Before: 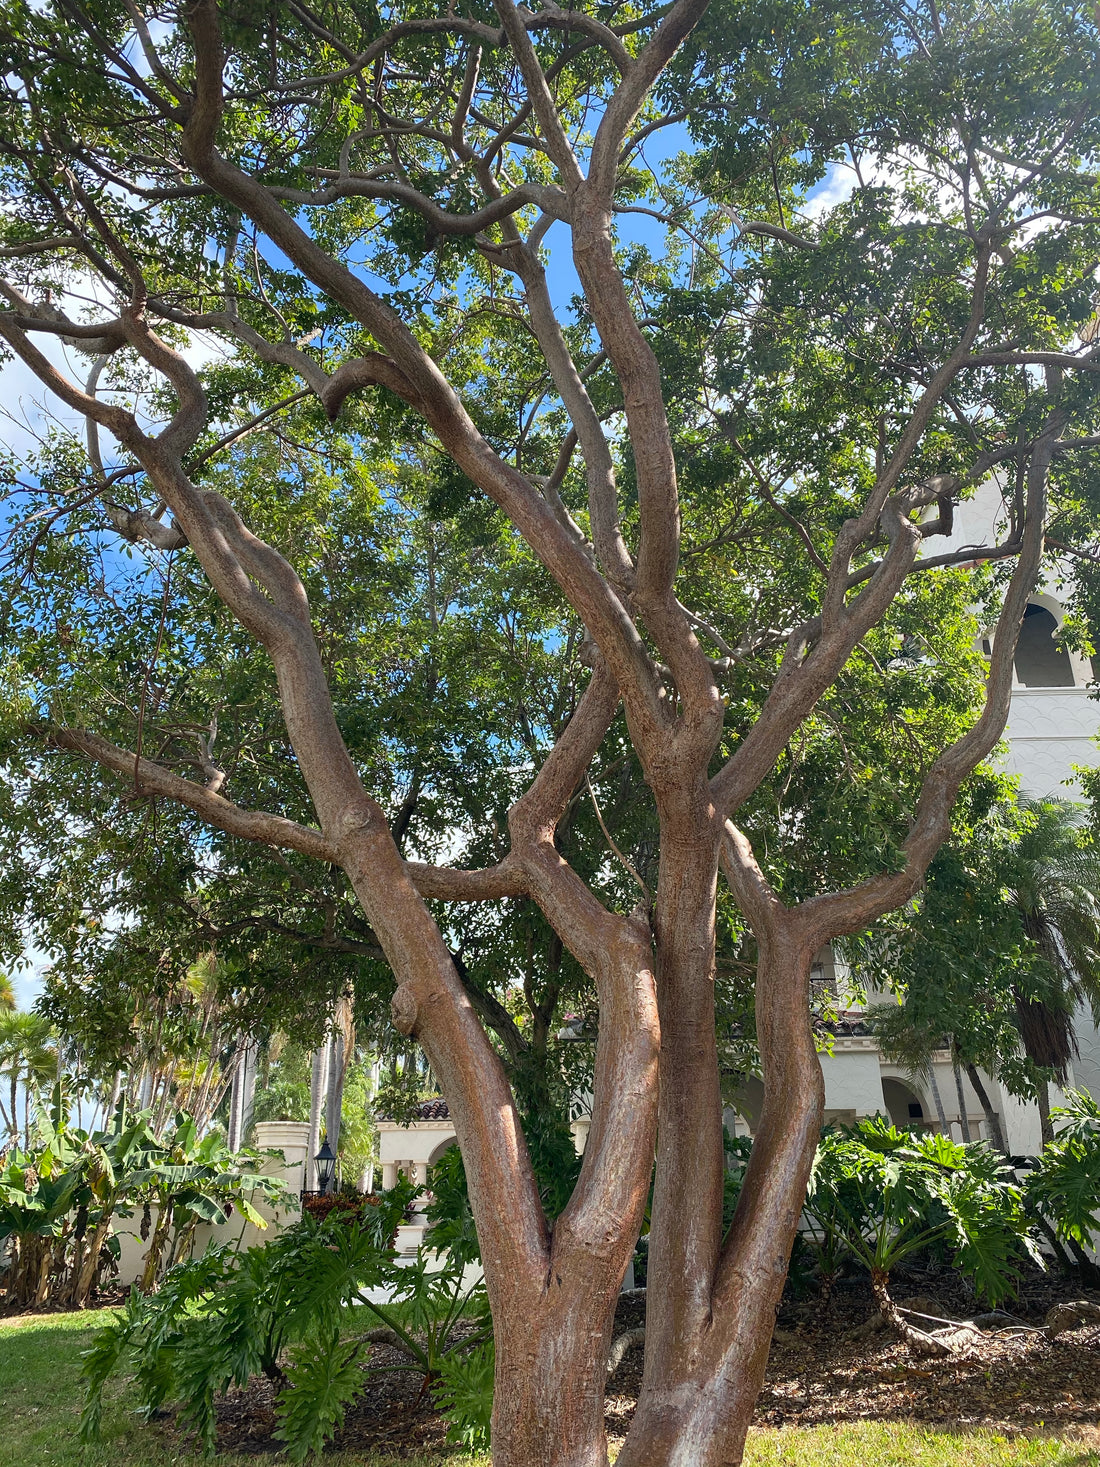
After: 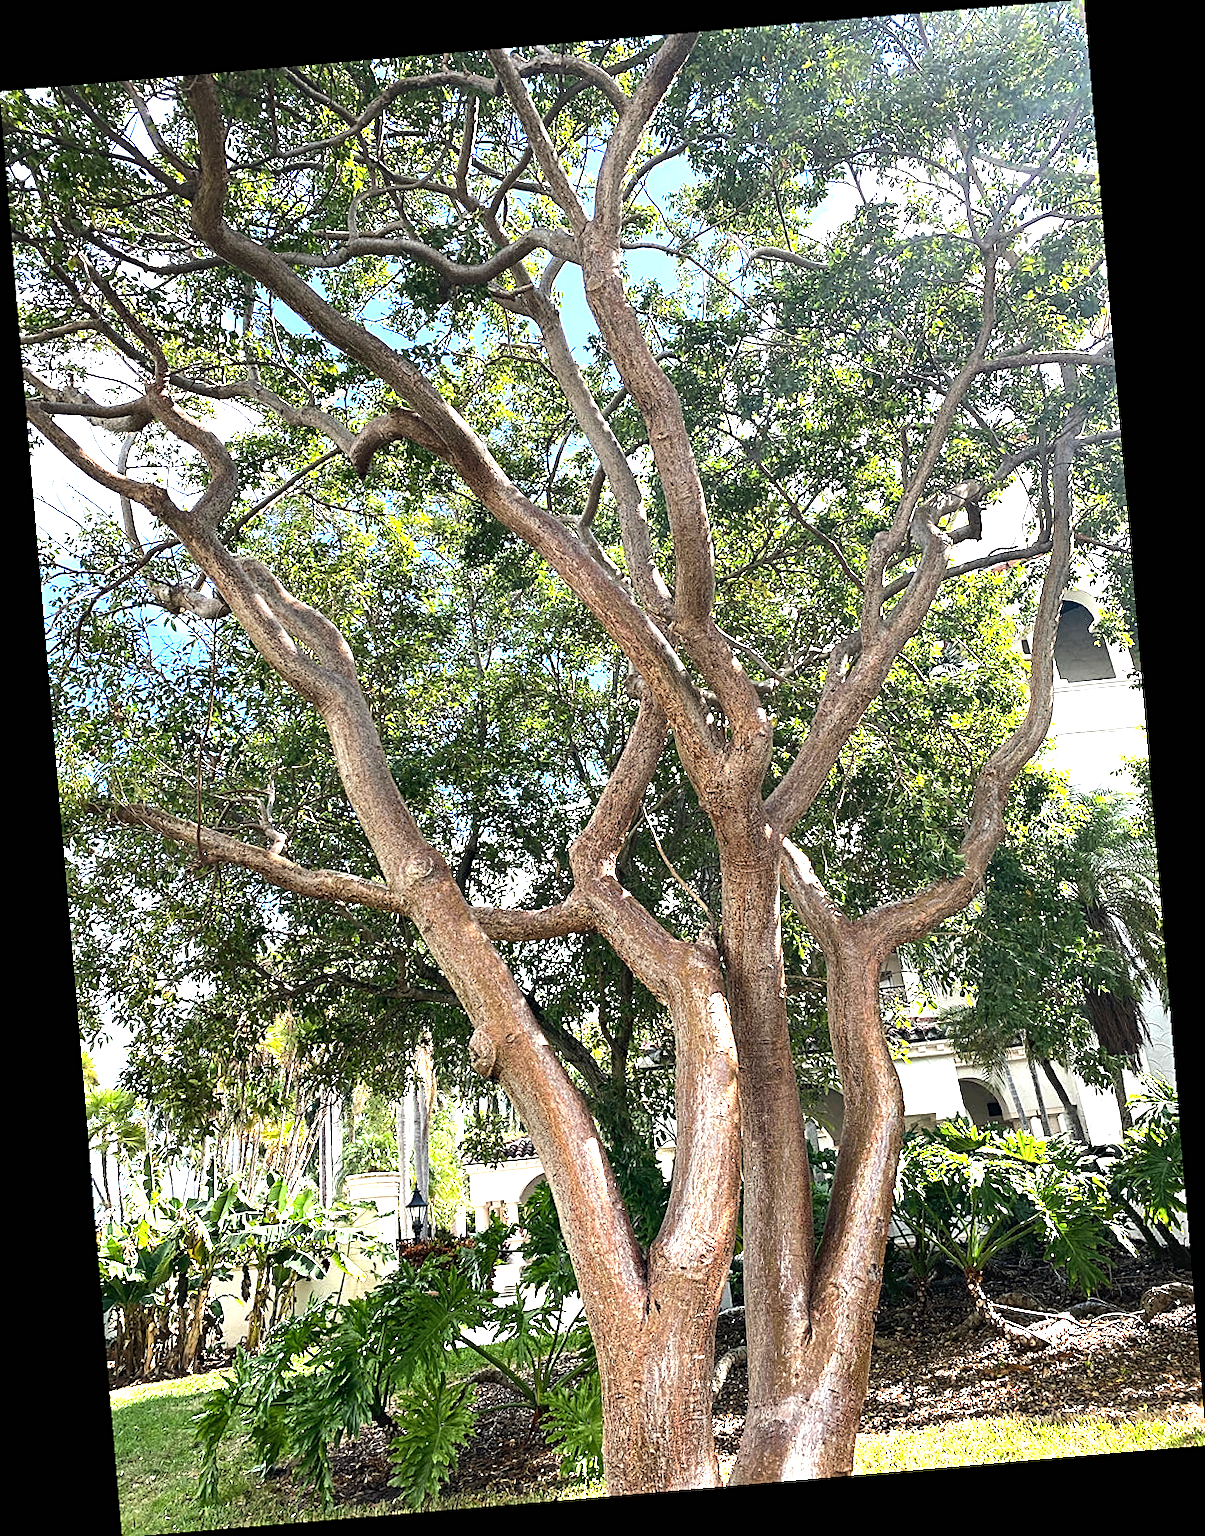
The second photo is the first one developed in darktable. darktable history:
exposure: black level correction 0, exposure 1 EV, compensate exposure bias true, compensate highlight preservation false
rotate and perspective: rotation -4.86°, automatic cropping off
sharpen: on, module defaults
tone equalizer: -8 EV -0.75 EV, -7 EV -0.7 EV, -6 EV -0.6 EV, -5 EV -0.4 EV, -3 EV 0.4 EV, -2 EV 0.6 EV, -1 EV 0.7 EV, +0 EV 0.75 EV, edges refinement/feathering 500, mask exposure compensation -1.57 EV, preserve details no
